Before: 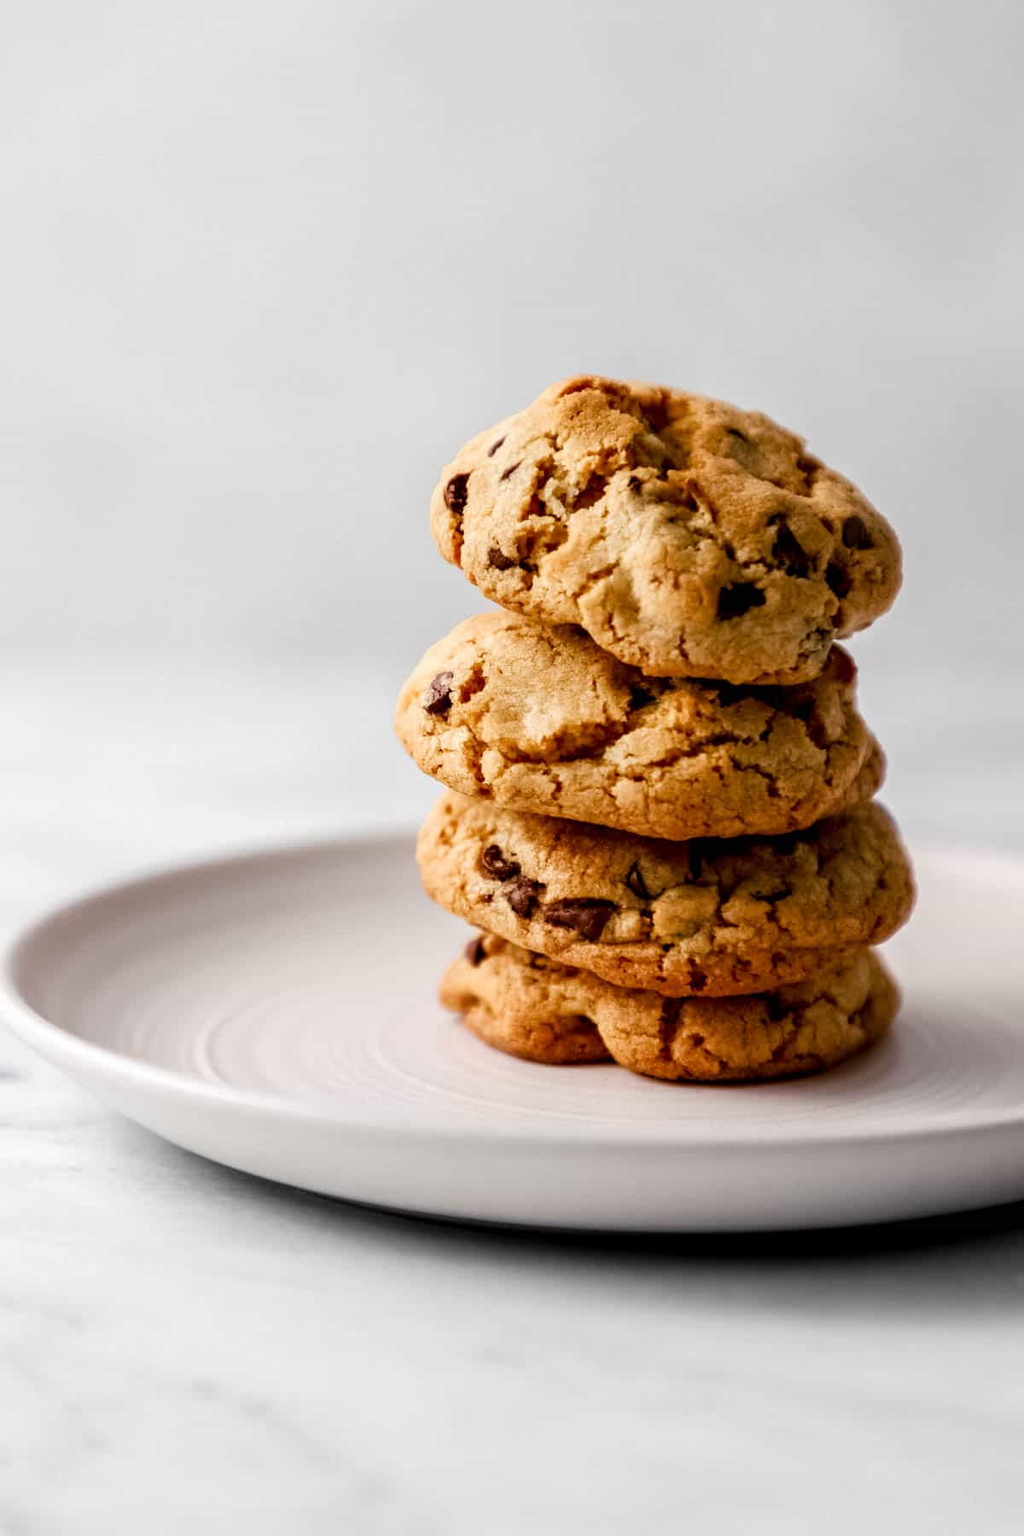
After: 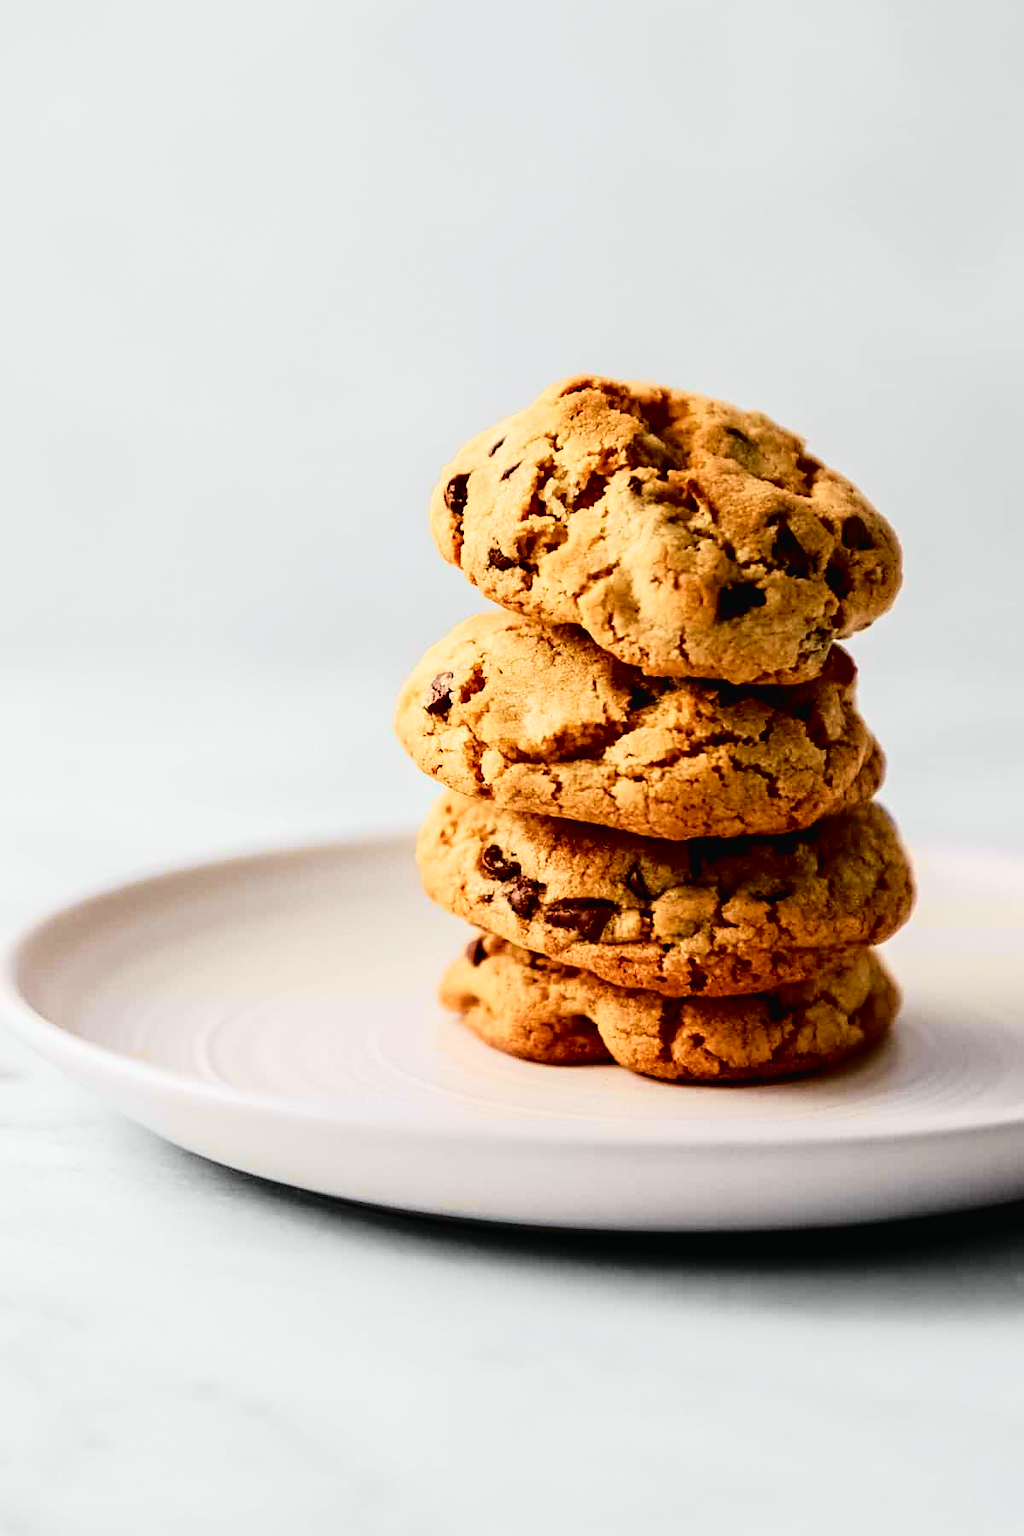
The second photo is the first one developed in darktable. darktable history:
sharpen: on, module defaults
tone curve: curves: ch0 [(0, 0.014) (0.17, 0.099) (0.392, 0.438) (0.725, 0.828) (0.872, 0.918) (1, 0.981)]; ch1 [(0, 0) (0.402, 0.36) (0.488, 0.466) (0.5, 0.499) (0.515, 0.515) (0.574, 0.595) (0.619, 0.65) (0.701, 0.725) (1, 1)]; ch2 [(0, 0) (0.432, 0.422) (0.486, 0.49) (0.503, 0.503) (0.523, 0.554) (0.562, 0.606) (0.644, 0.694) (0.717, 0.753) (1, 0.991)], color space Lab, independent channels, preserve colors none
